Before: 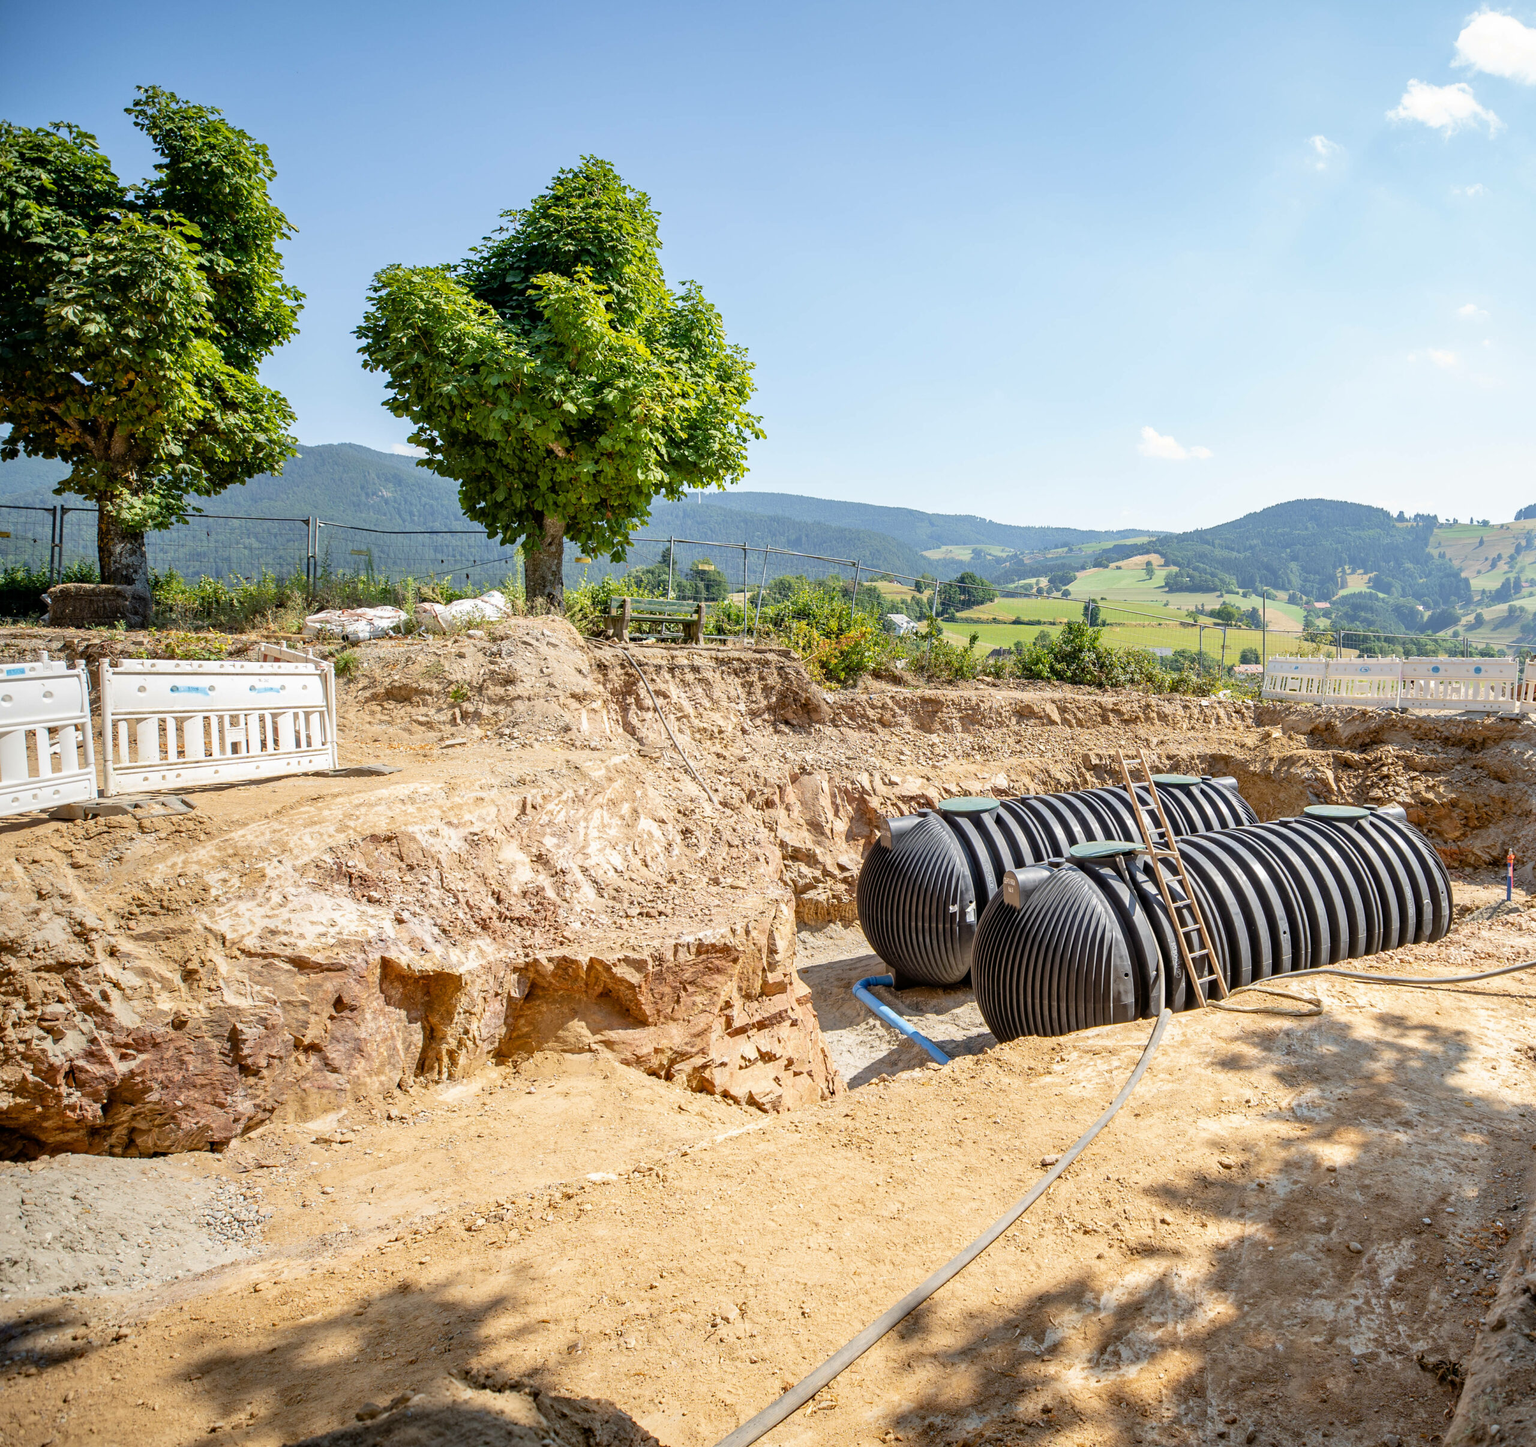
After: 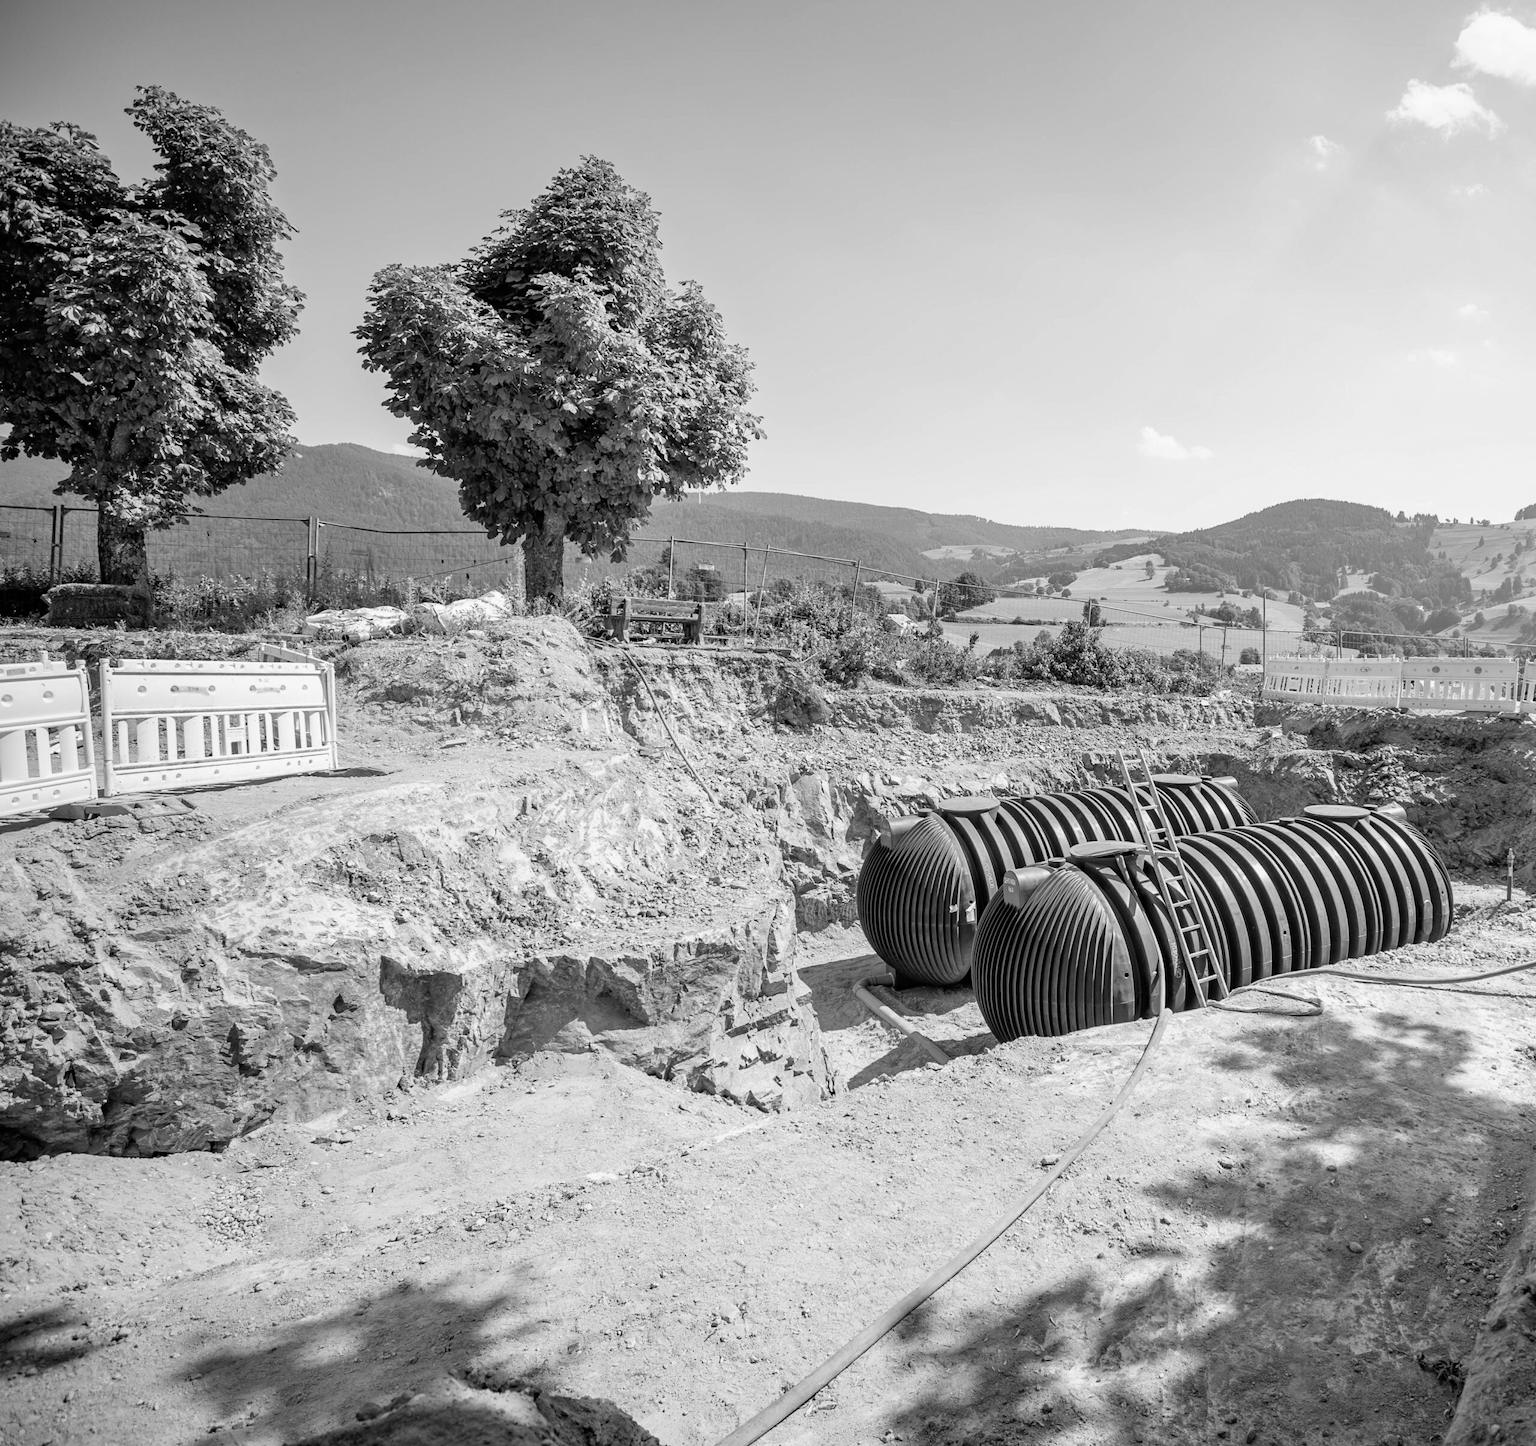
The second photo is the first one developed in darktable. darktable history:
monochrome: a -35.87, b 49.73, size 1.7
color correction: highlights a* 1.39, highlights b* 17.83
